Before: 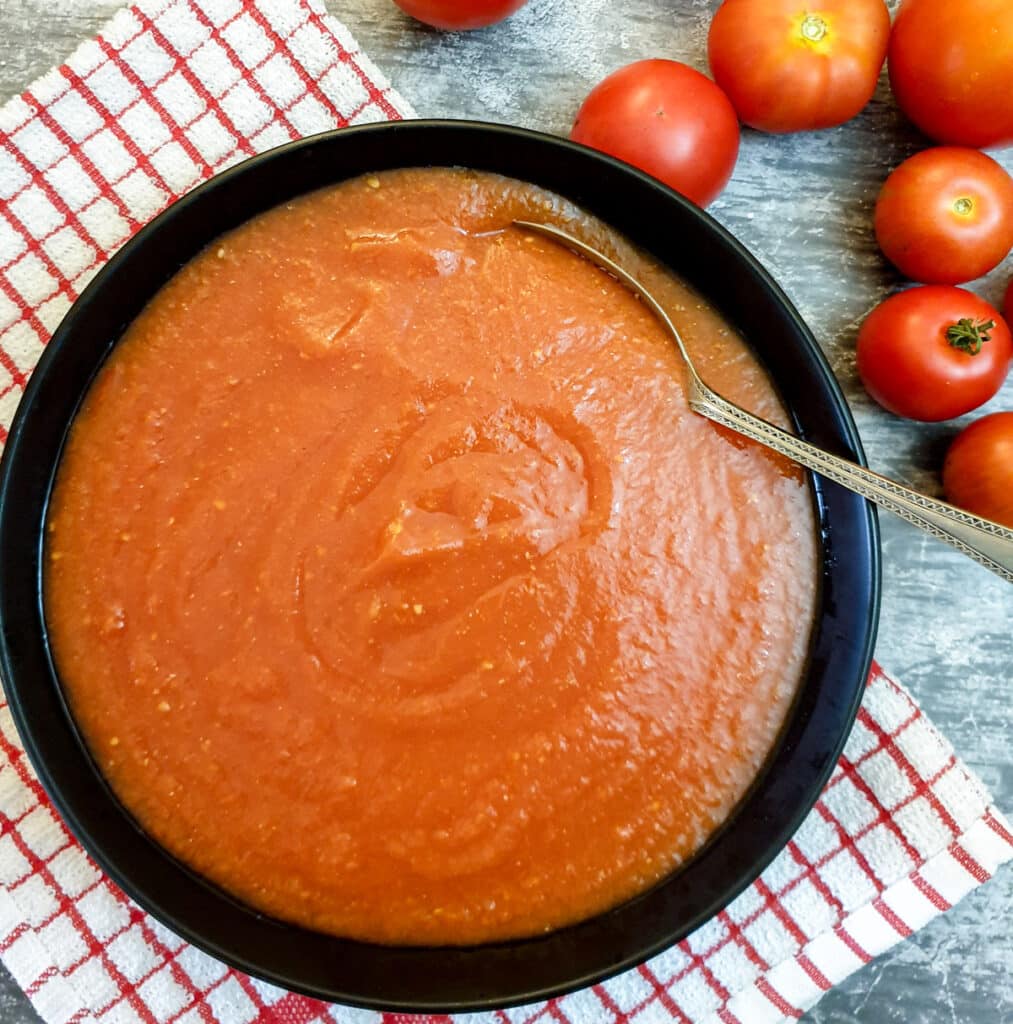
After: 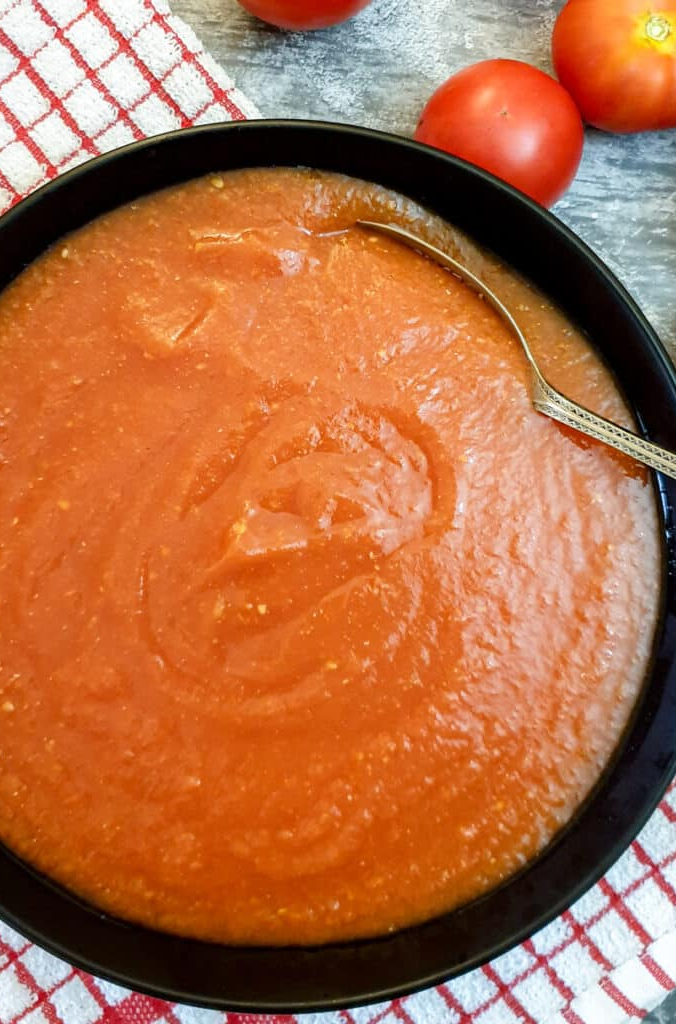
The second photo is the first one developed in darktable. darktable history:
crop: left 15.43%, right 17.824%
